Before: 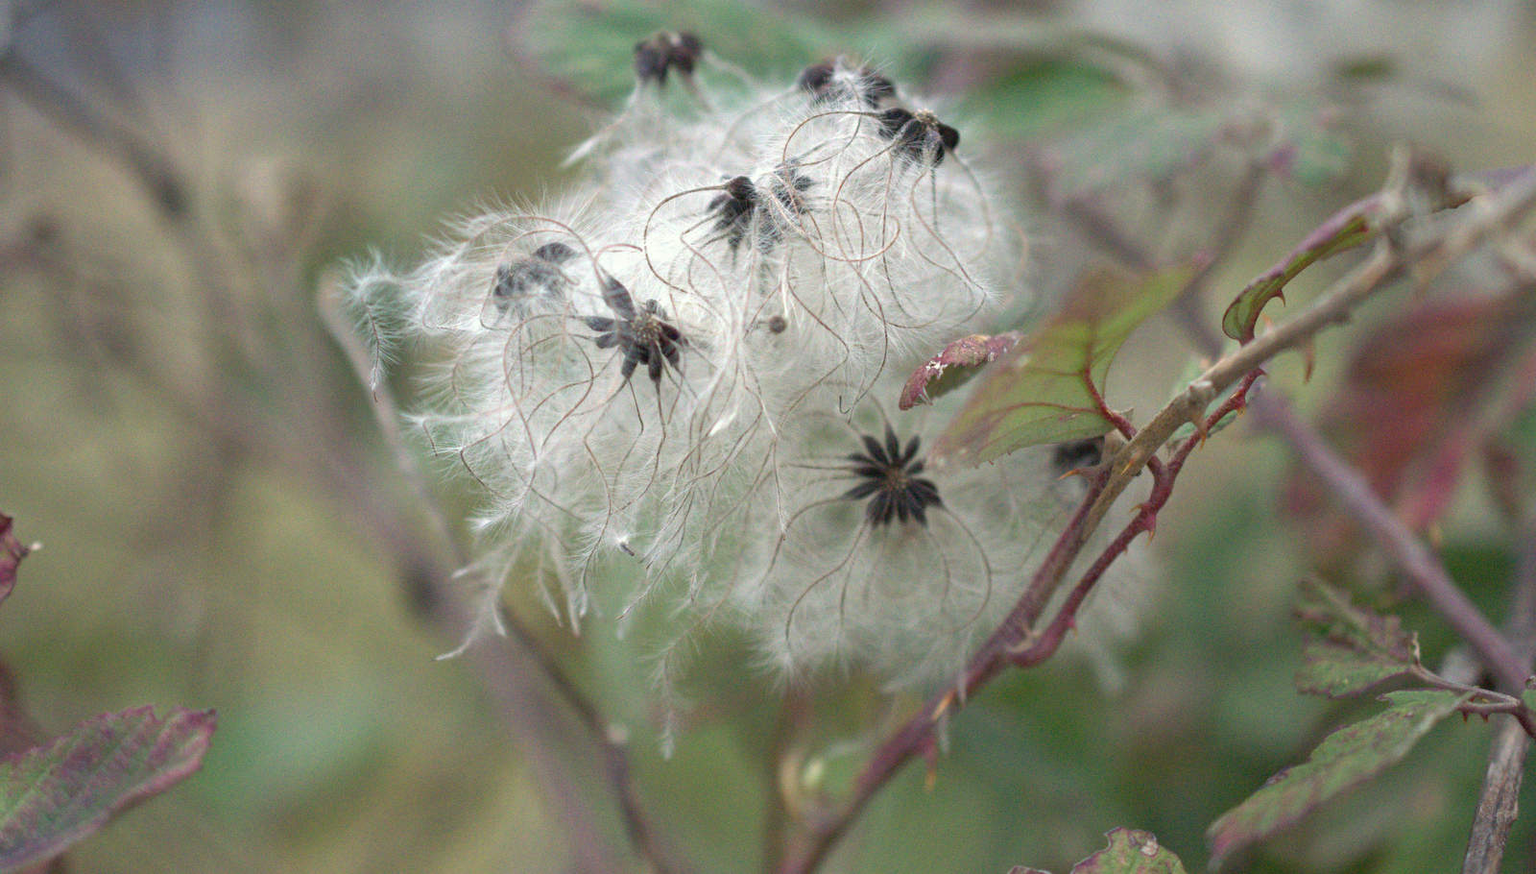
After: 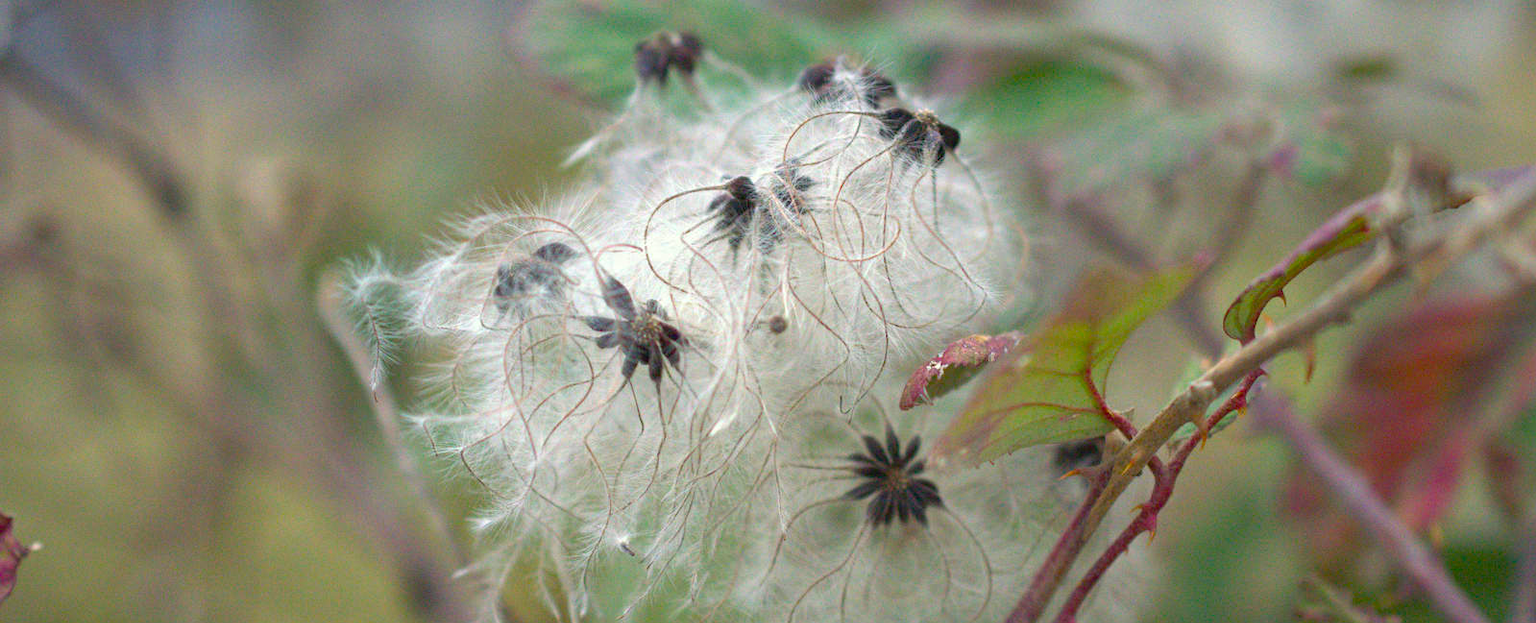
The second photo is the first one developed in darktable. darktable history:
crop: bottom 28.576%
color balance rgb: linear chroma grading › global chroma 15%, perceptual saturation grading › global saturation 30%
